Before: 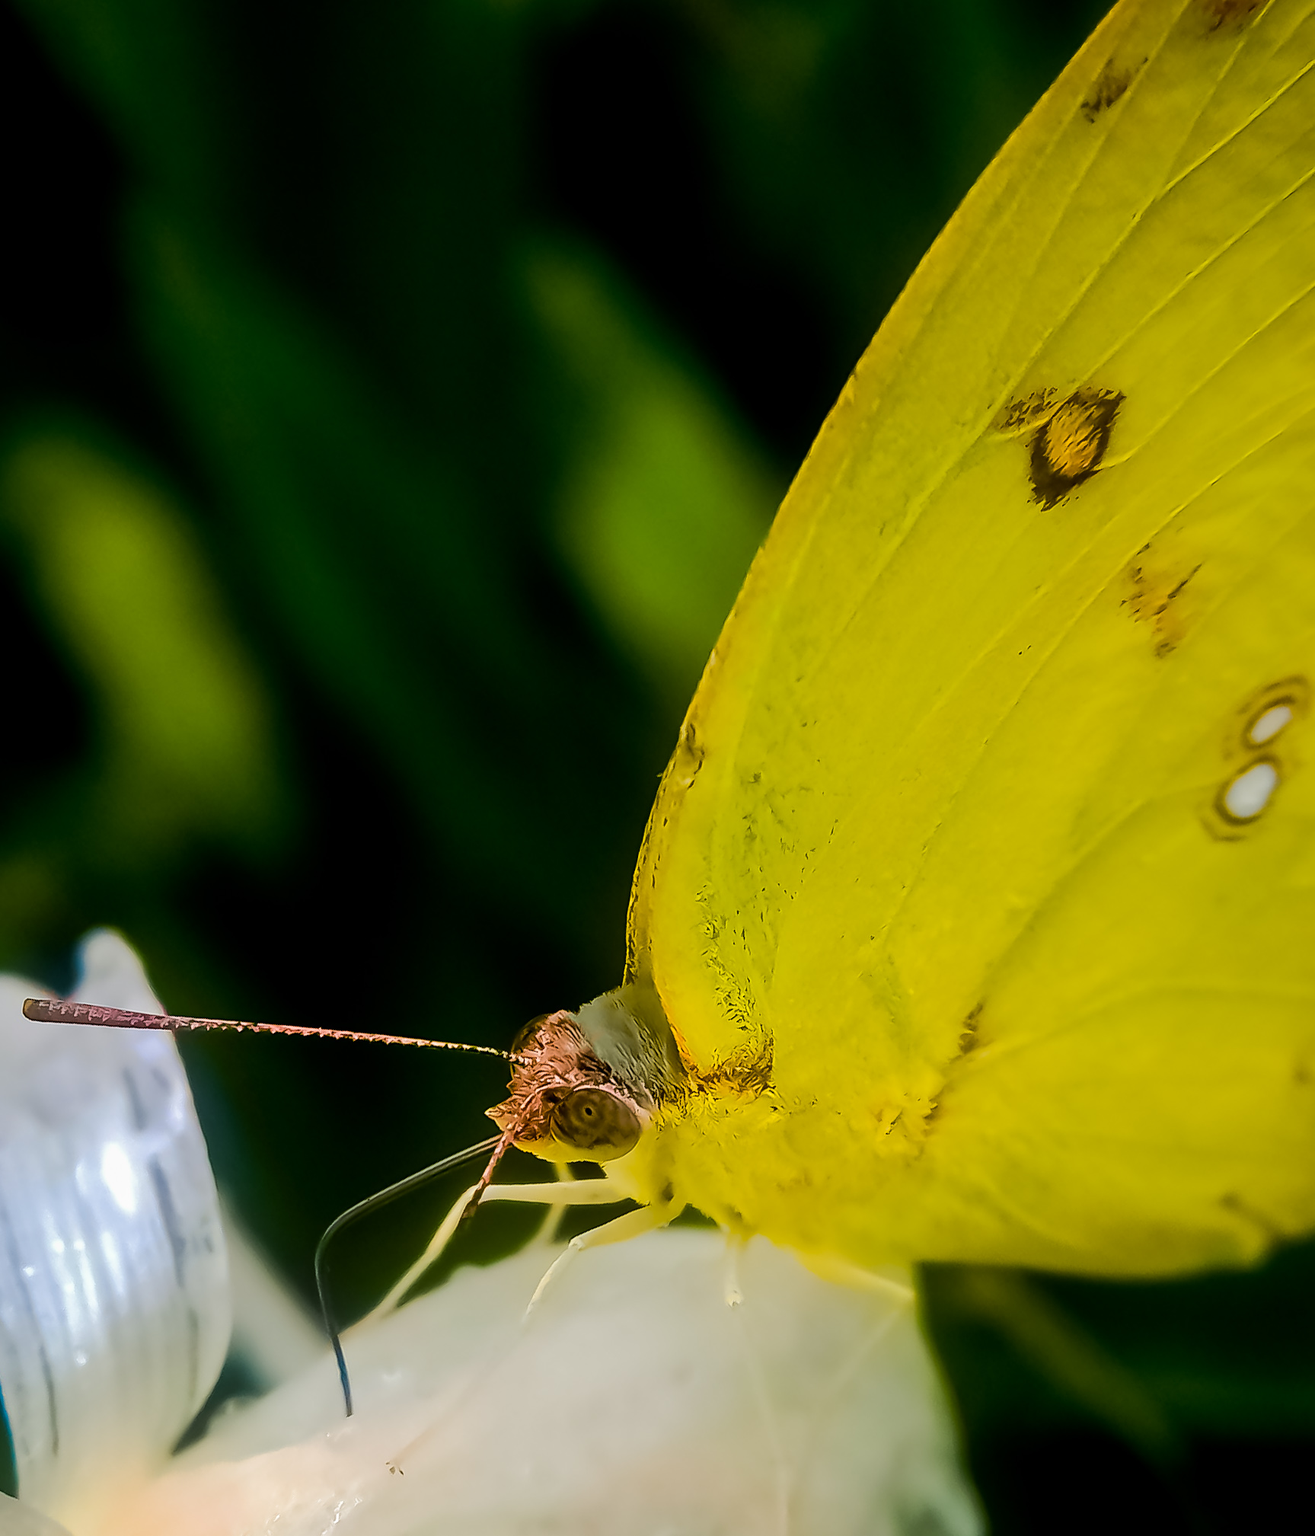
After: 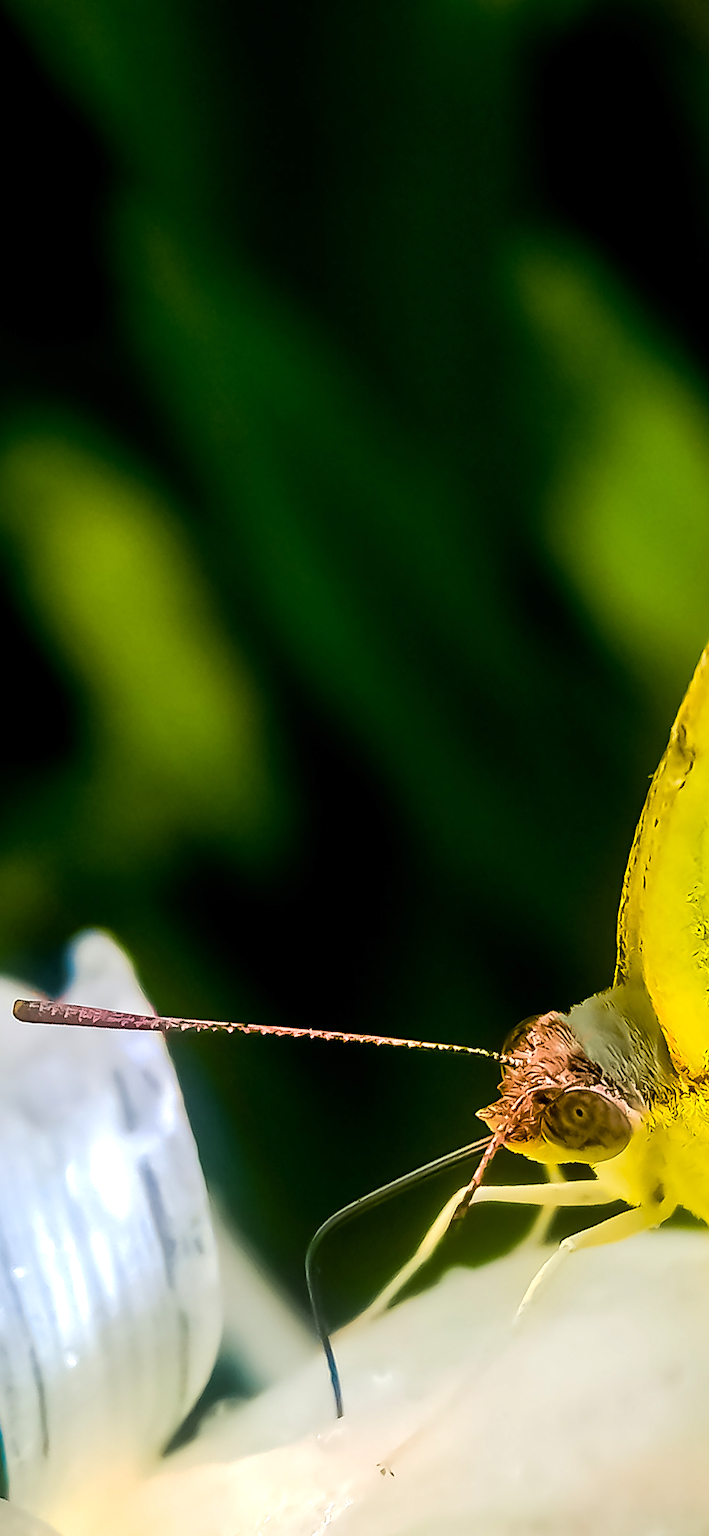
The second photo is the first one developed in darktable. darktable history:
crop: left 0.755%, right 45.287%, bottom 0.085%
exposure: exposure 0.496 EV, compensate highlight preservation false
